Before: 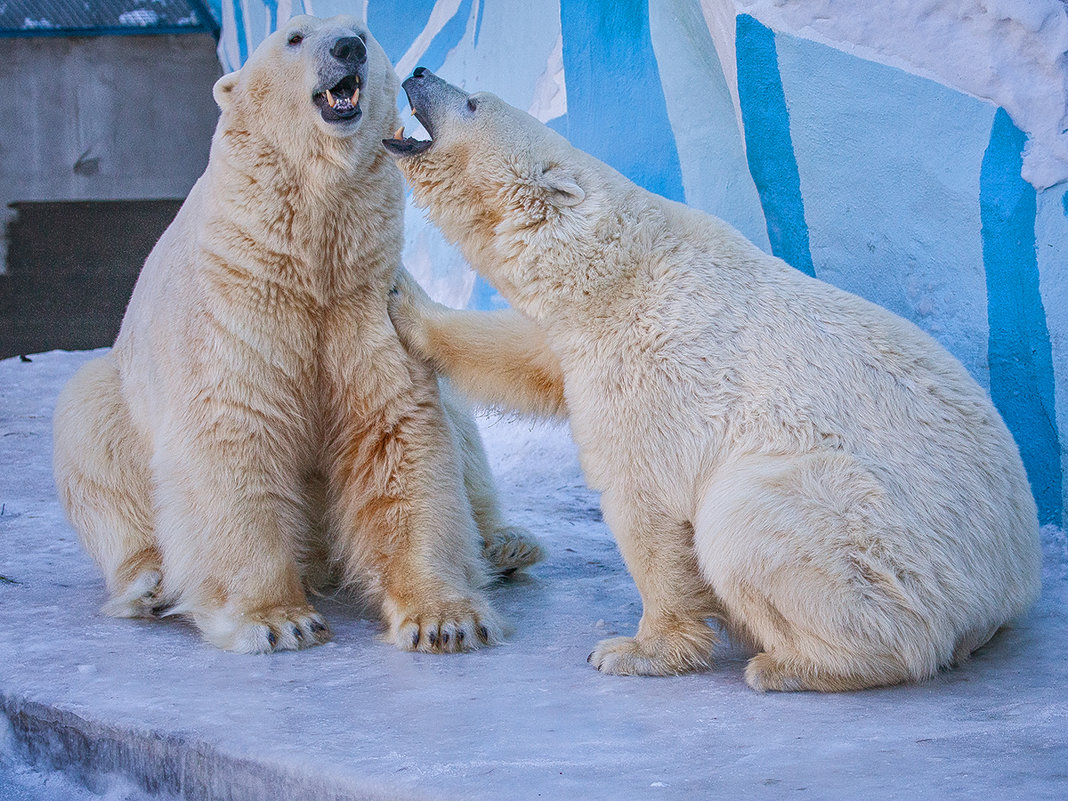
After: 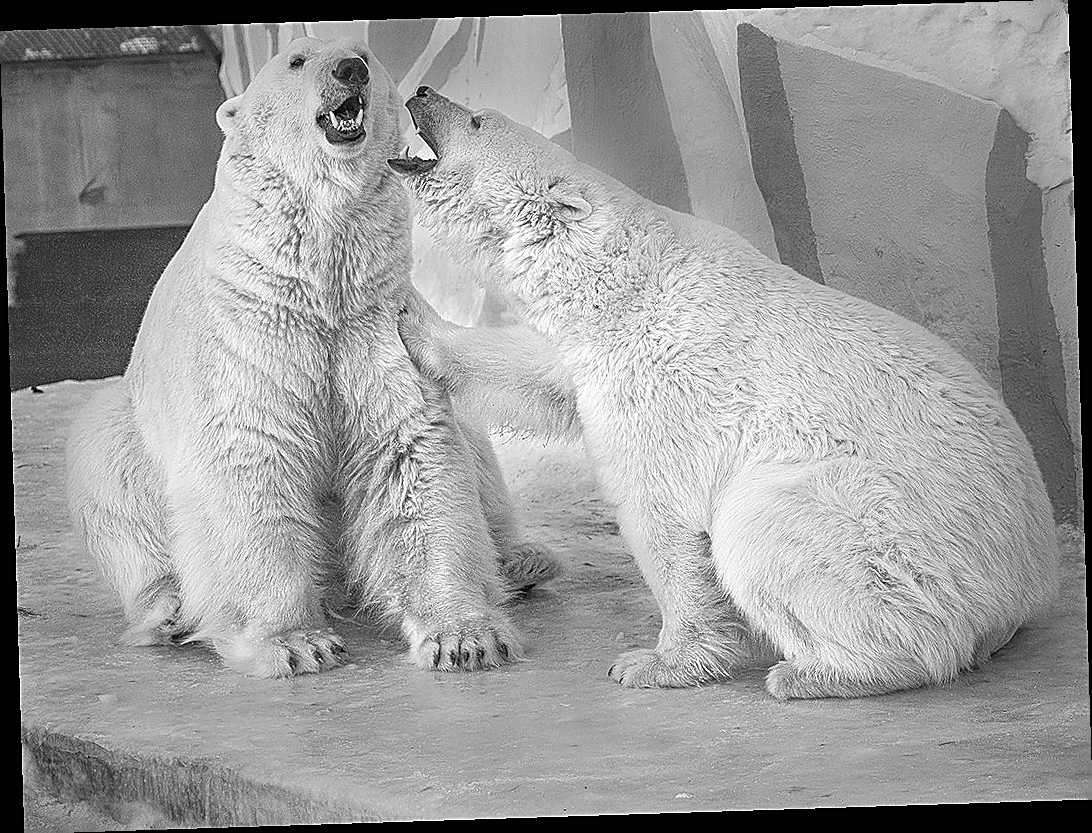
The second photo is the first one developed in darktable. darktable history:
exposure: black level correction 0, exposure 2.138 EV, compensate exposure bias true, compensate highlight preservation false
rotate and perspective: rotation -1.77°, lens shift (horizontal) 0.004, automatic cropping off
monochrome: a 79.32, b 81.83, size 1.1
sharpen: radius 1.4, amount 1.25, threshold 0.7
